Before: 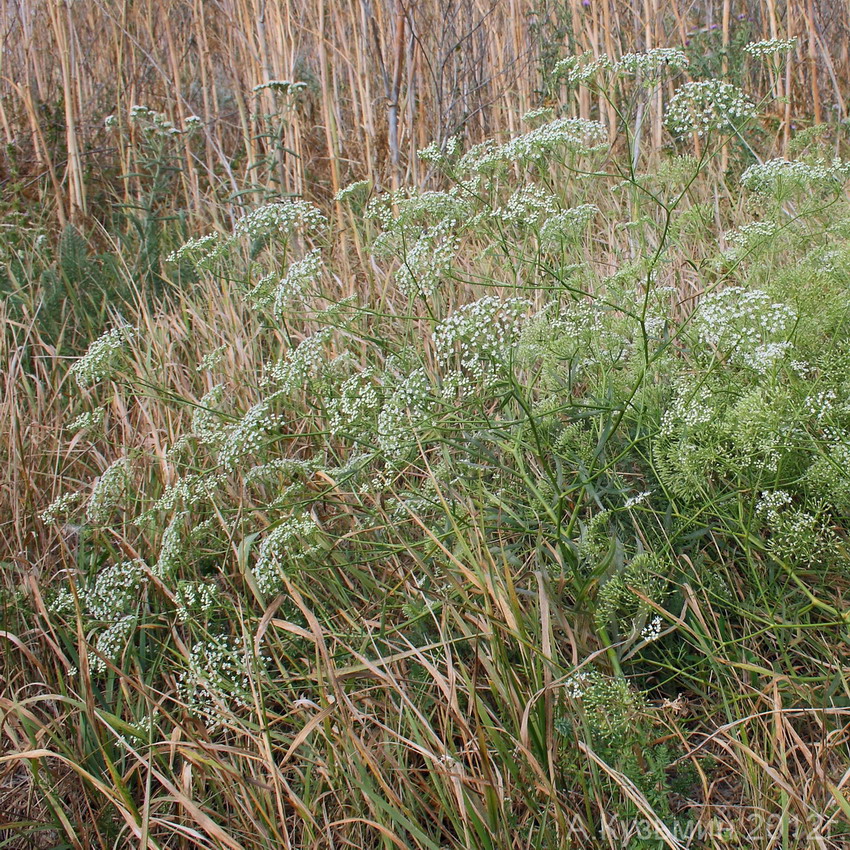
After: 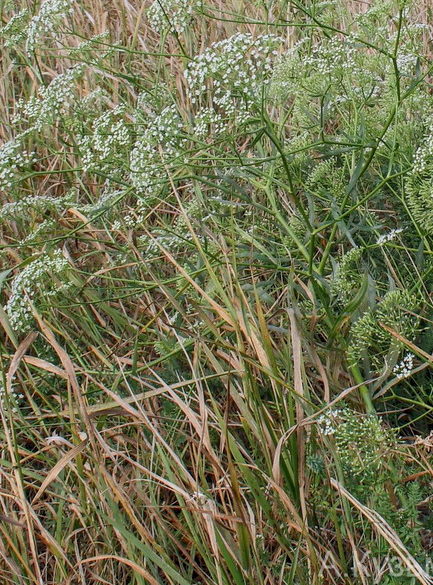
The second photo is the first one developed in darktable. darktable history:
local contrast: on, module defaults
crop and rotate: left 29.237%, top 31.152%, right 19.807%
color balance rgb: contrast -10%
